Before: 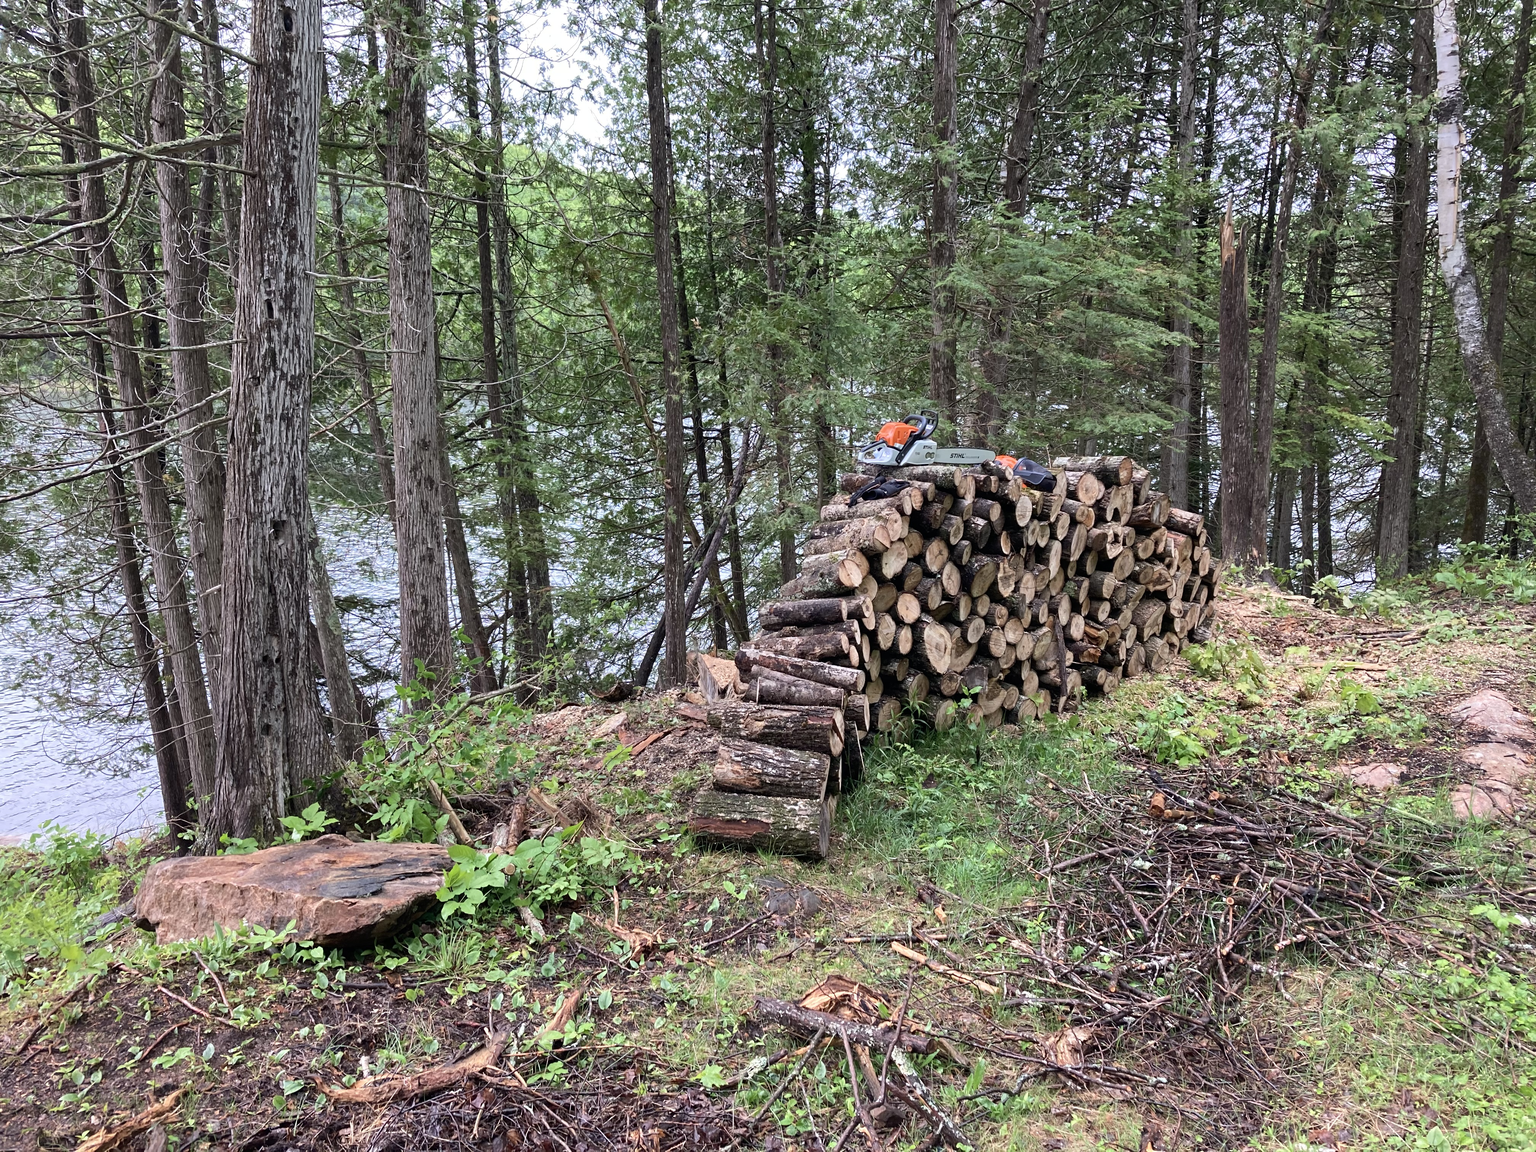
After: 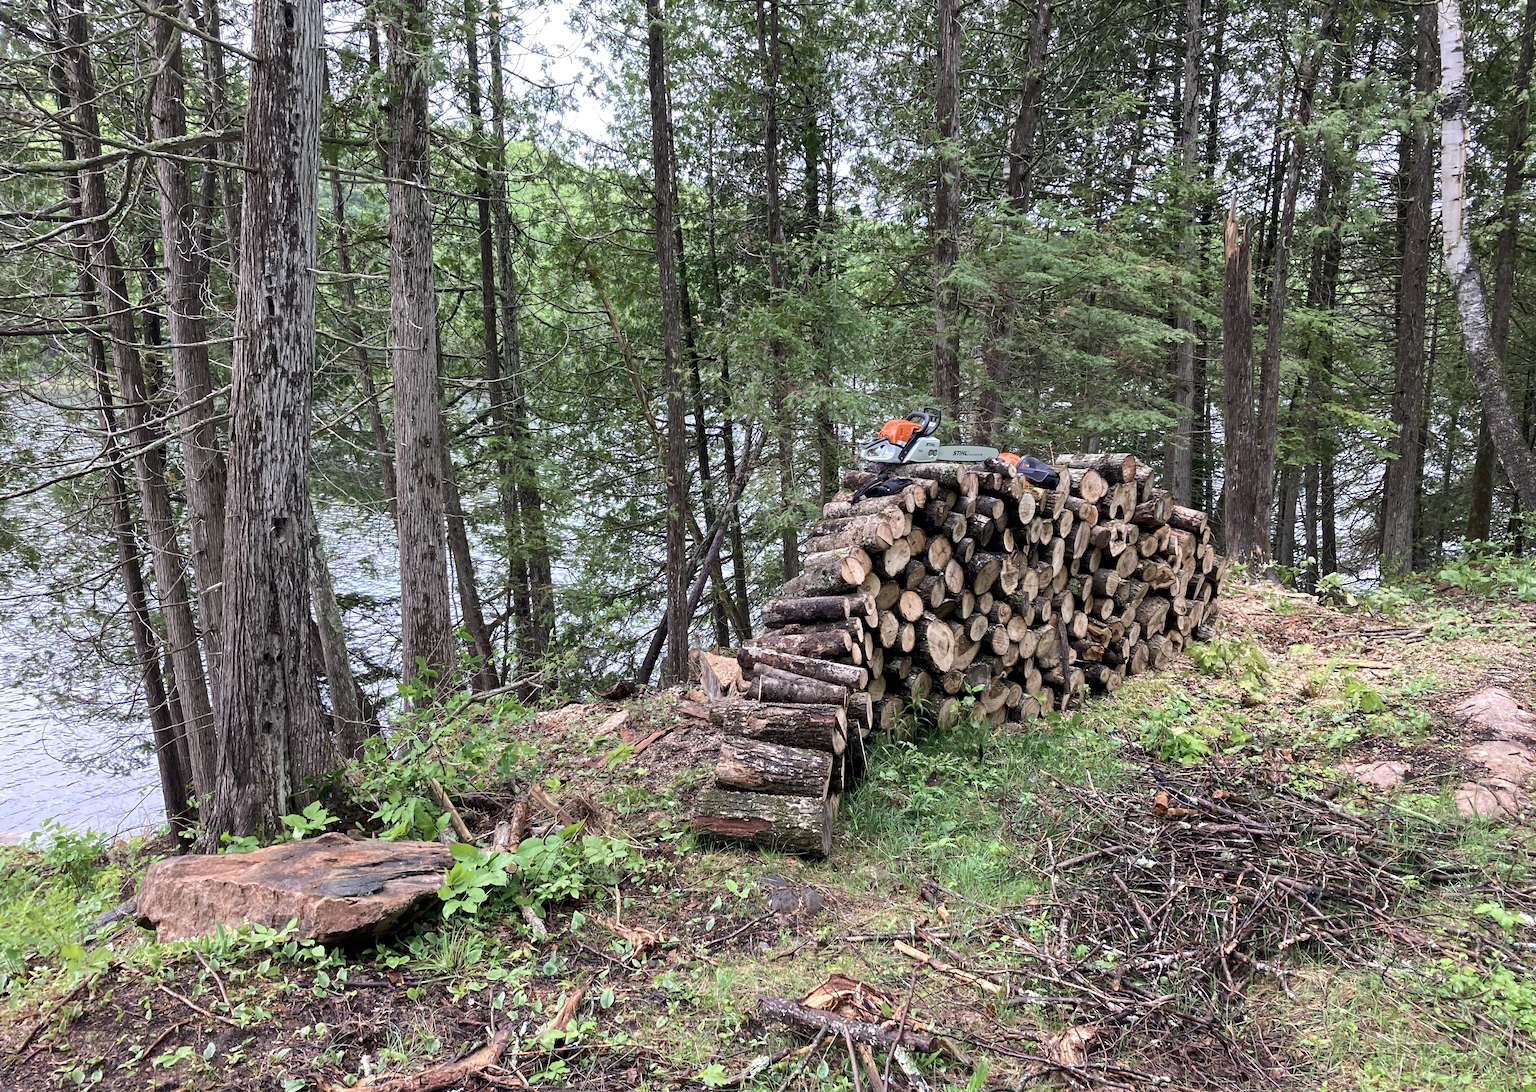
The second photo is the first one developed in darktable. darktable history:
crop: top 0.368%, right 0.266%, bottom 5.041%
local contrast: highlights 107%, shadows 101%, detail 119%, midtone range 0.2
